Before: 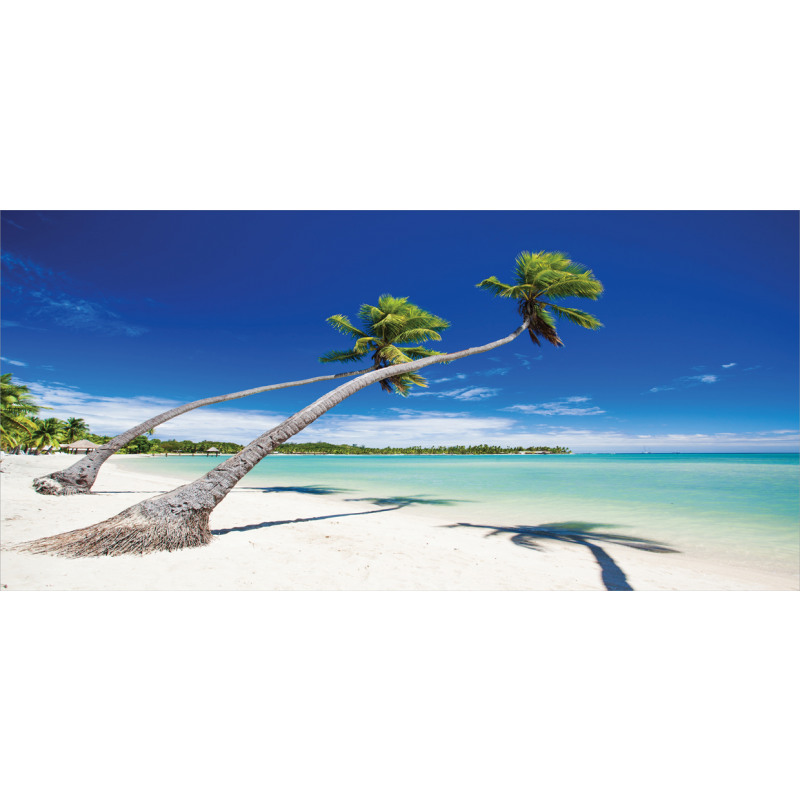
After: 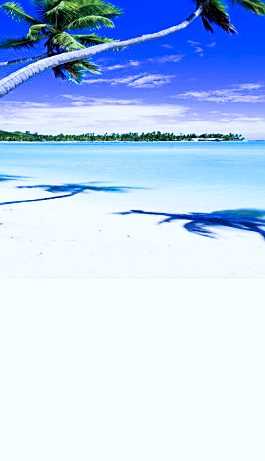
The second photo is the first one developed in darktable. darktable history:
white balance: red 0.766, blue 1.537
crop: left 40.878%, top 39.176%, right 25.993%, bottom 3.081%
rotate and perspective: crop left 0, crop top 0
tone curve: curves: ch0 [(0, 0) (0.003, 0) (0.011, 0.001) (0.025, 0.002) (0.044, 0.004) (0.069, 0.006) (0.1, 0.009) (0.136, 0.03) (0.177, 0.076) (0.224, 0.13) (0.277, 0.202) (0.335, 0.28) (0.399, 0.367) (0.468, 0.46) (0.543, 0.562) (0.623, 0.67) (0.709, 0.787) (0.801, 0.889) (0.898, 0.972) (1, 1)], preserve colors none
exposure: exposure -0.116 EV, compensate exposure bias true, compensate highlight preservation false
sharpen: on, module defaults
